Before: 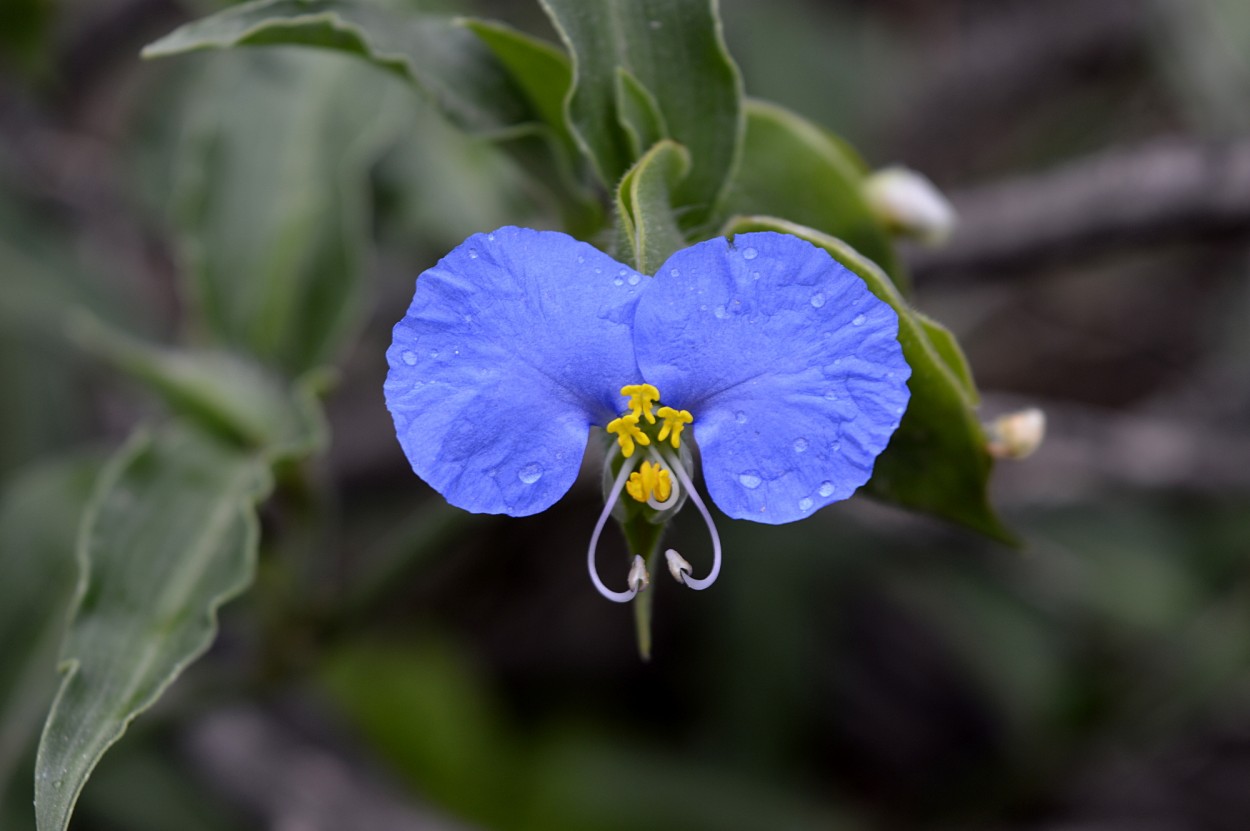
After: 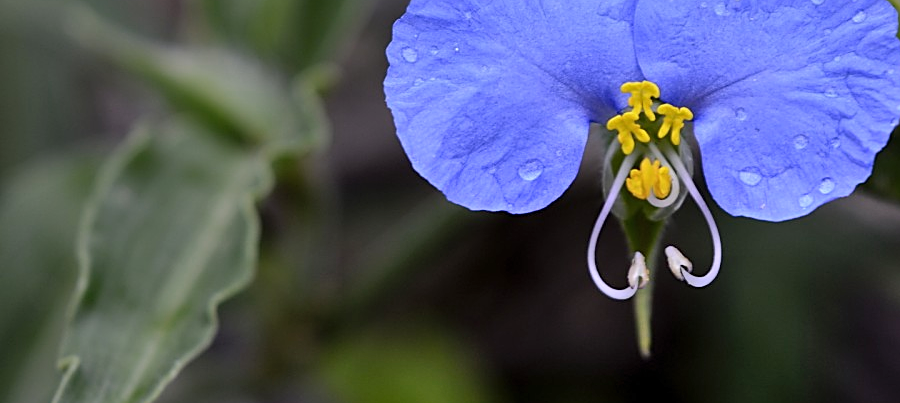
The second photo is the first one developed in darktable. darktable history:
color zones: curves: ch0 [(0.25, 0.5) (0.636, 0.25) (0.75, 0.5)]
sharpen: on, module defaults
crop: top 36.498%, right 27.964%, bottom 14.995%
shadows and highlights: low approximation 0.01, soften with gaussian
